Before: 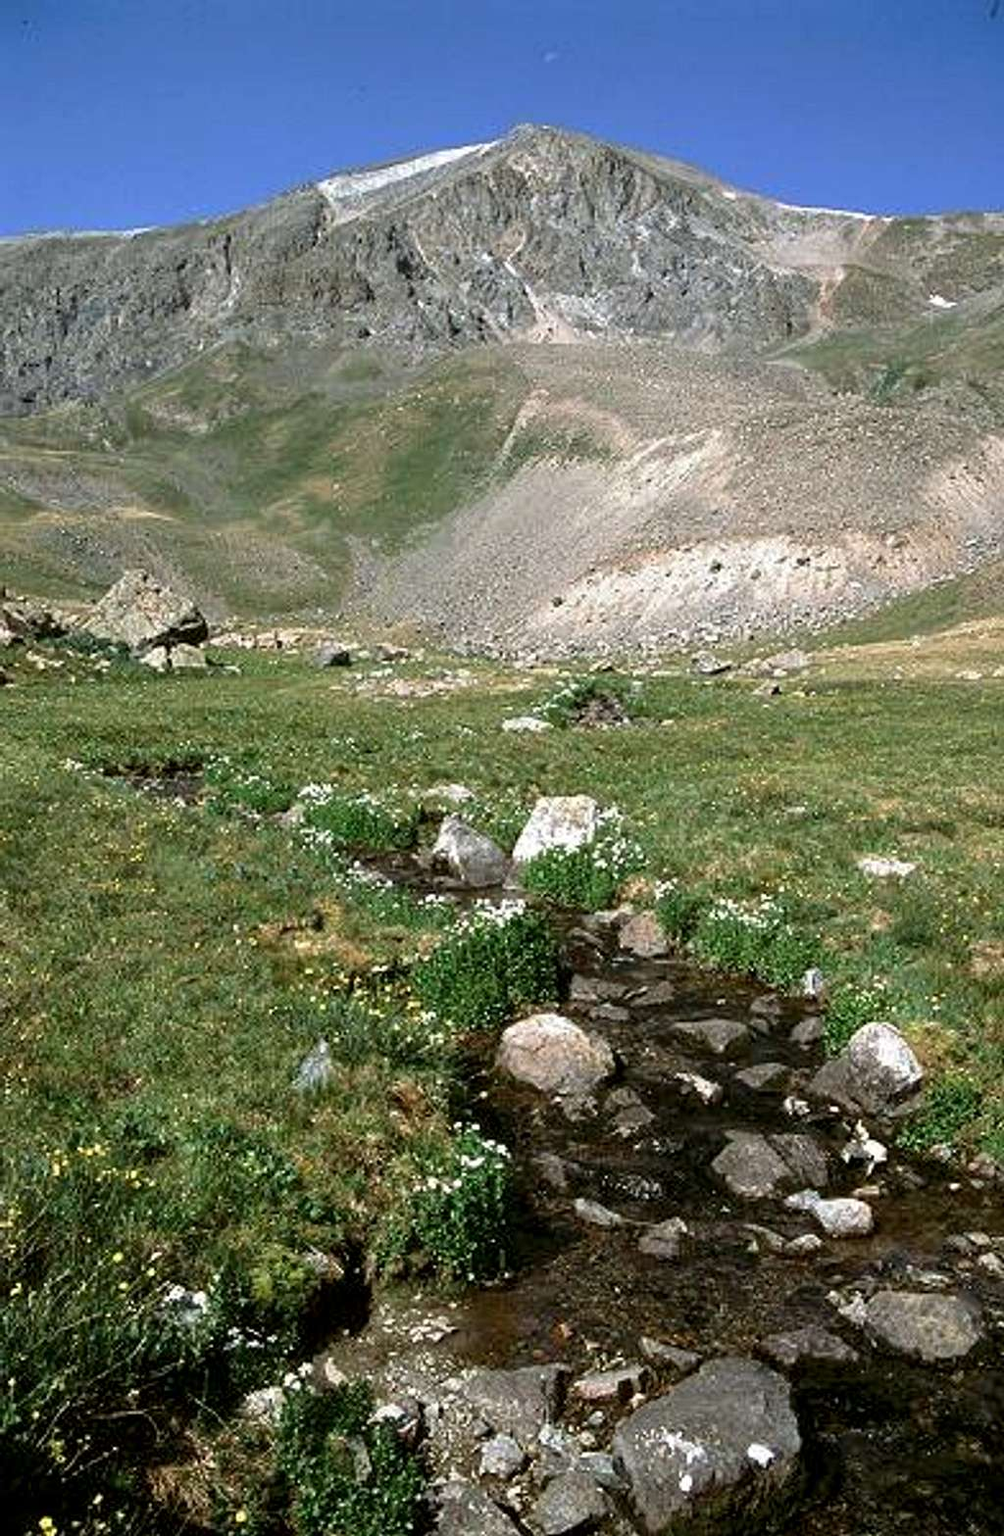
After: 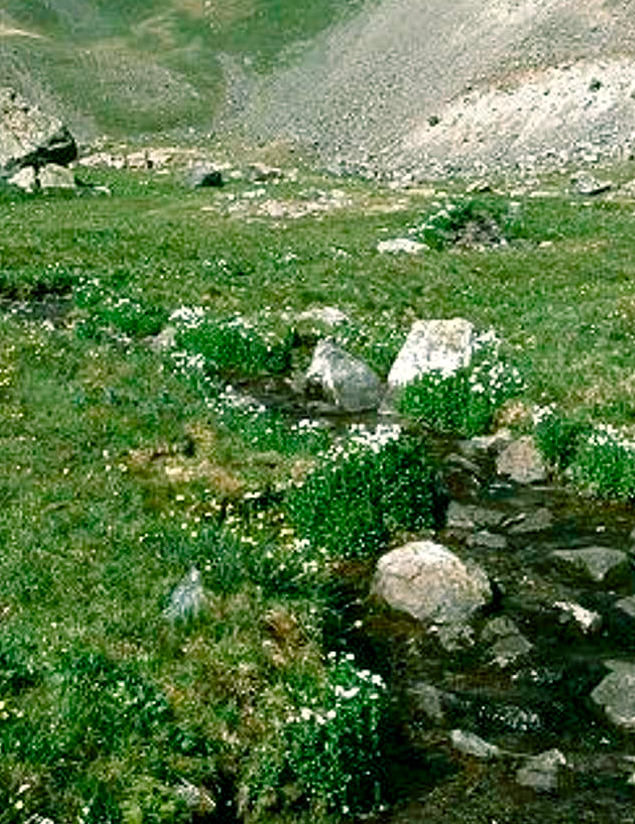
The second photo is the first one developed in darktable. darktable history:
crop: left 13.243%, top 31.487%, right 24.726%, bottom 15.892%
color balance rgb: power › chroma 2.152%, power › hue 164.53°, highlights gain › chroma 2.127%, highlights gain › hue 74.44°, perceptual saturation grading › global saturation 20%, perceptual saturation grading › highlights -50.237%, perceptual saturation grading › shadows 31.076%, perceptual brilliance grading › global brilliance 2.73%, global vibrance 20%
